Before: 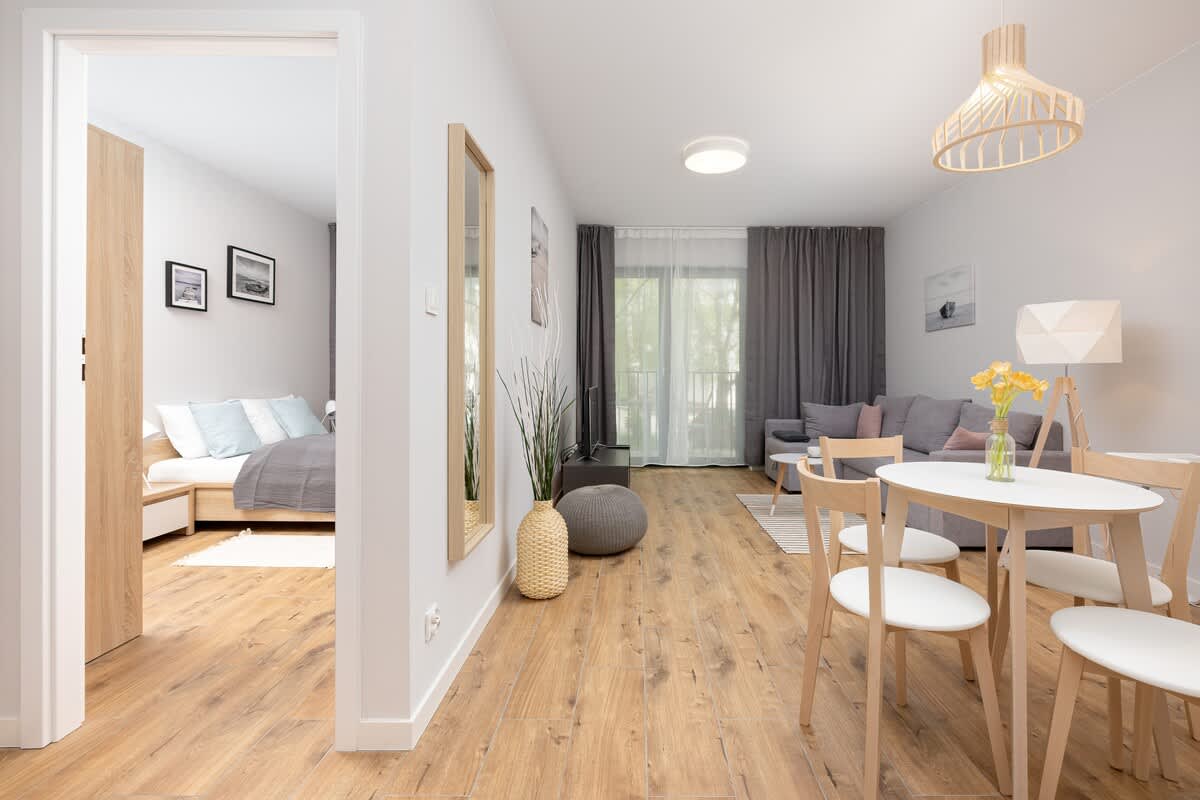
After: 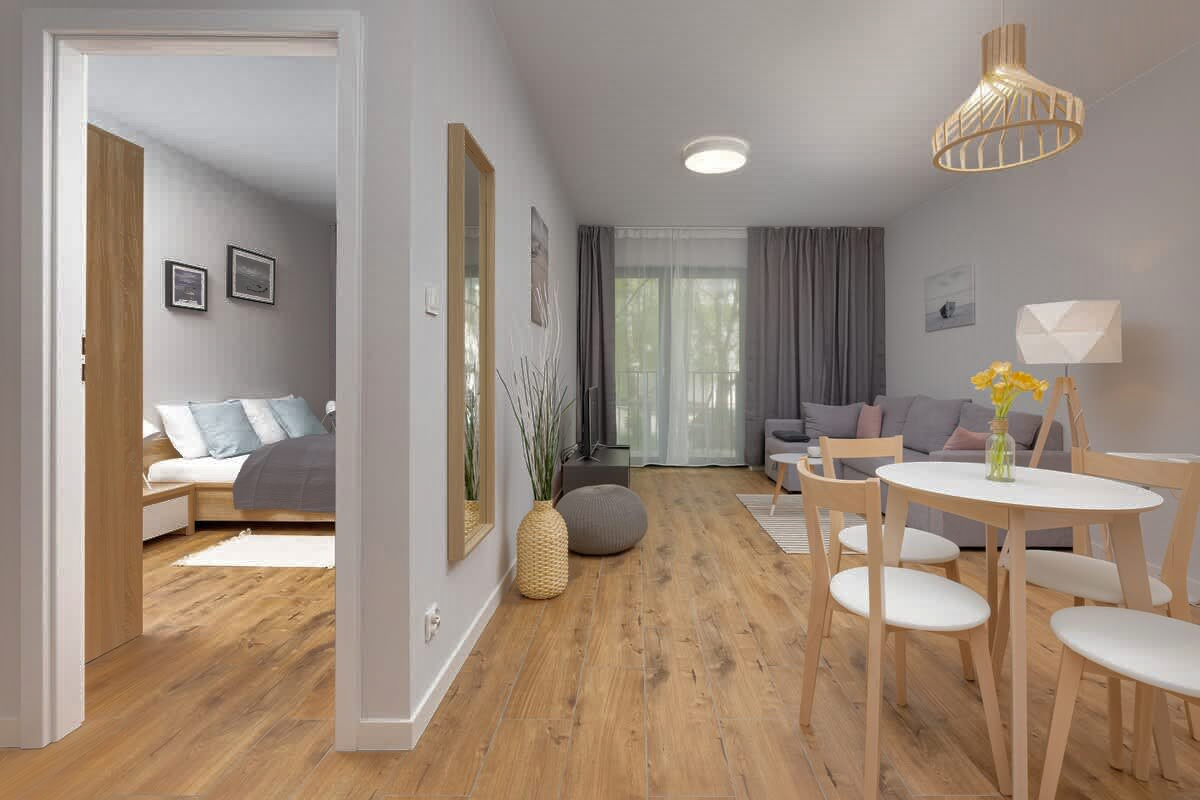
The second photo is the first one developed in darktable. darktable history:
shadows and highlights: shadows 38.4, highlights -75.66
